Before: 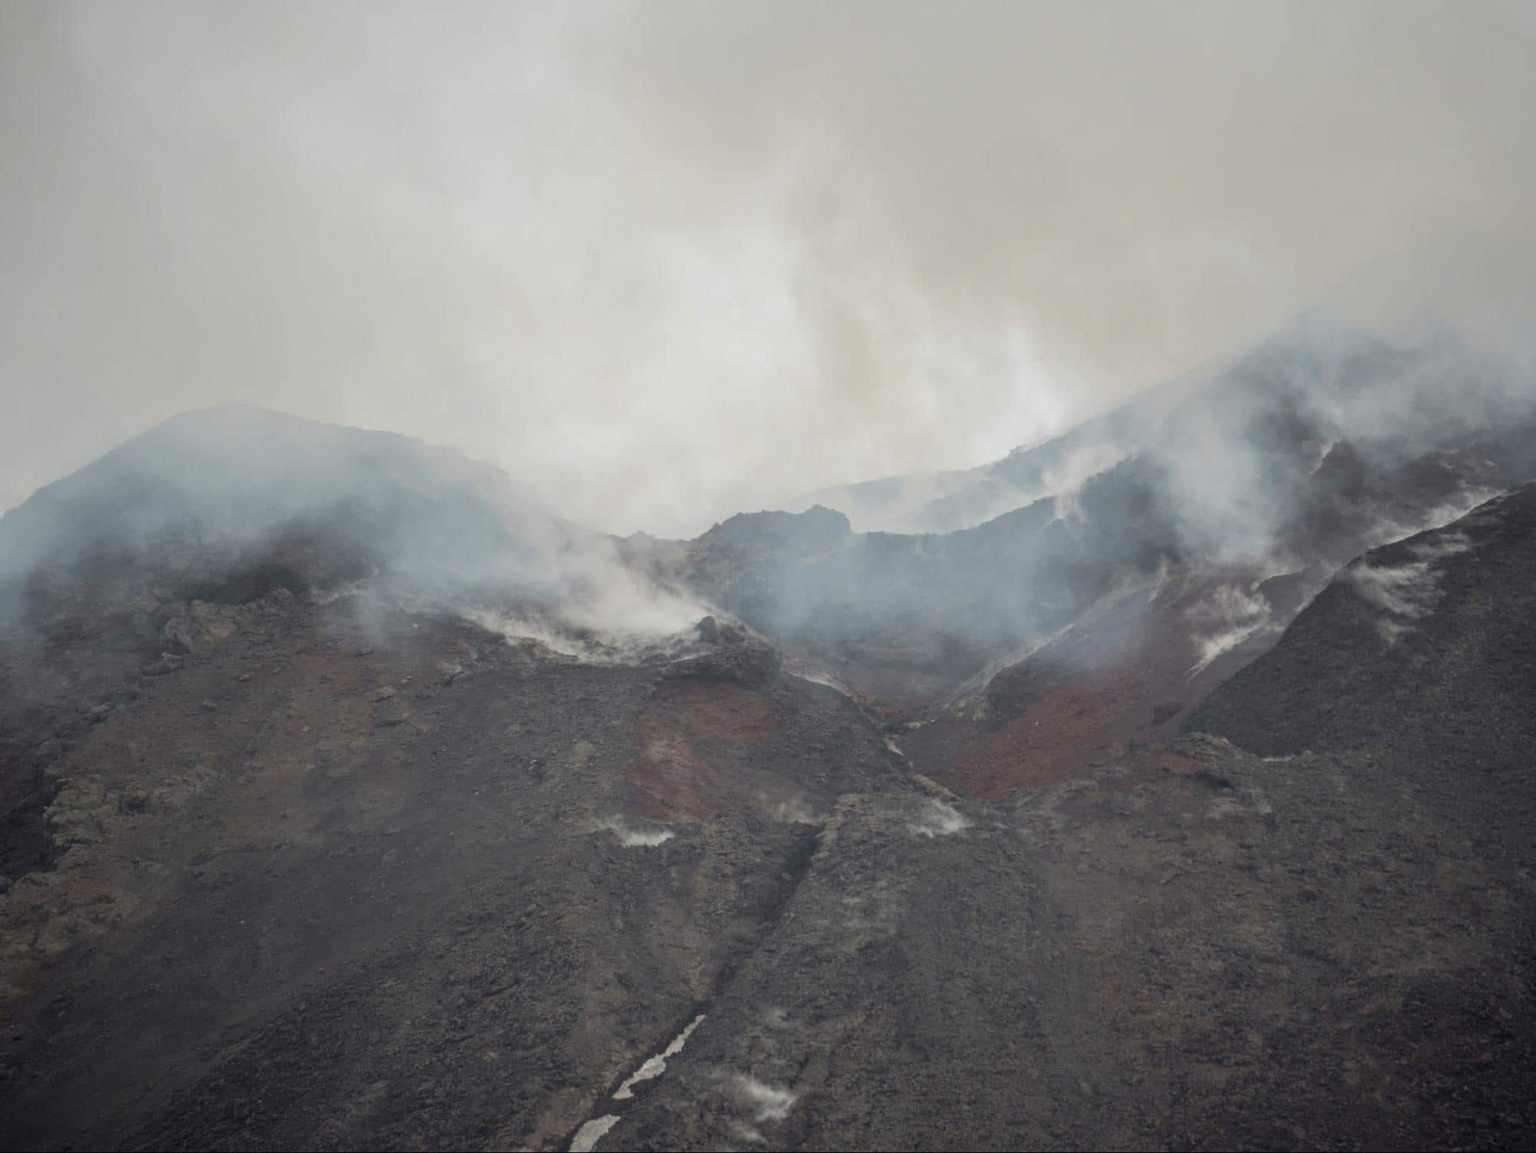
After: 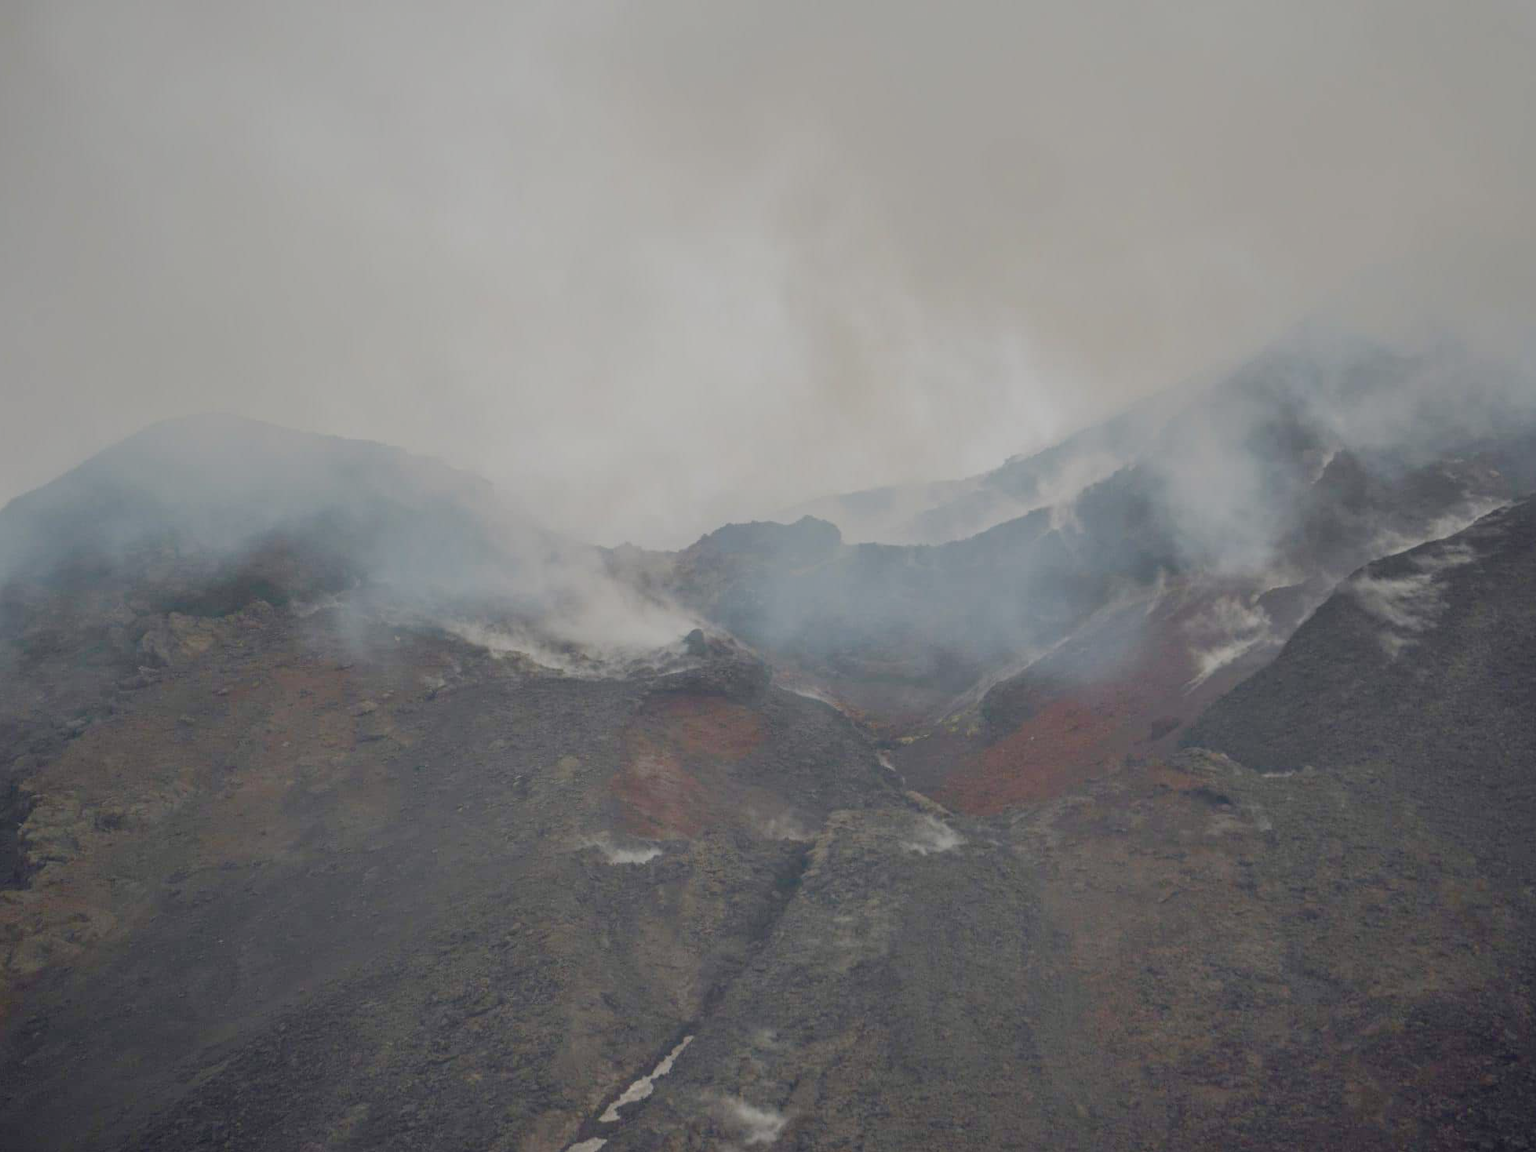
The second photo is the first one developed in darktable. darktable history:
color balance rgb: shadows lift › chroma 1%, shadows lift › hue 113°, highlights gain › chroma 0.2%, highlights gain › hue 333°, perceptual saturation grading › global saturation 20%, perceptual saturation grading › highlights -50%, perceptual saturation grading › shadows 25%, contrast -30%
crop: left 1.743%, right 0.268%, bottom 2.011%
white balance: emerald 1
